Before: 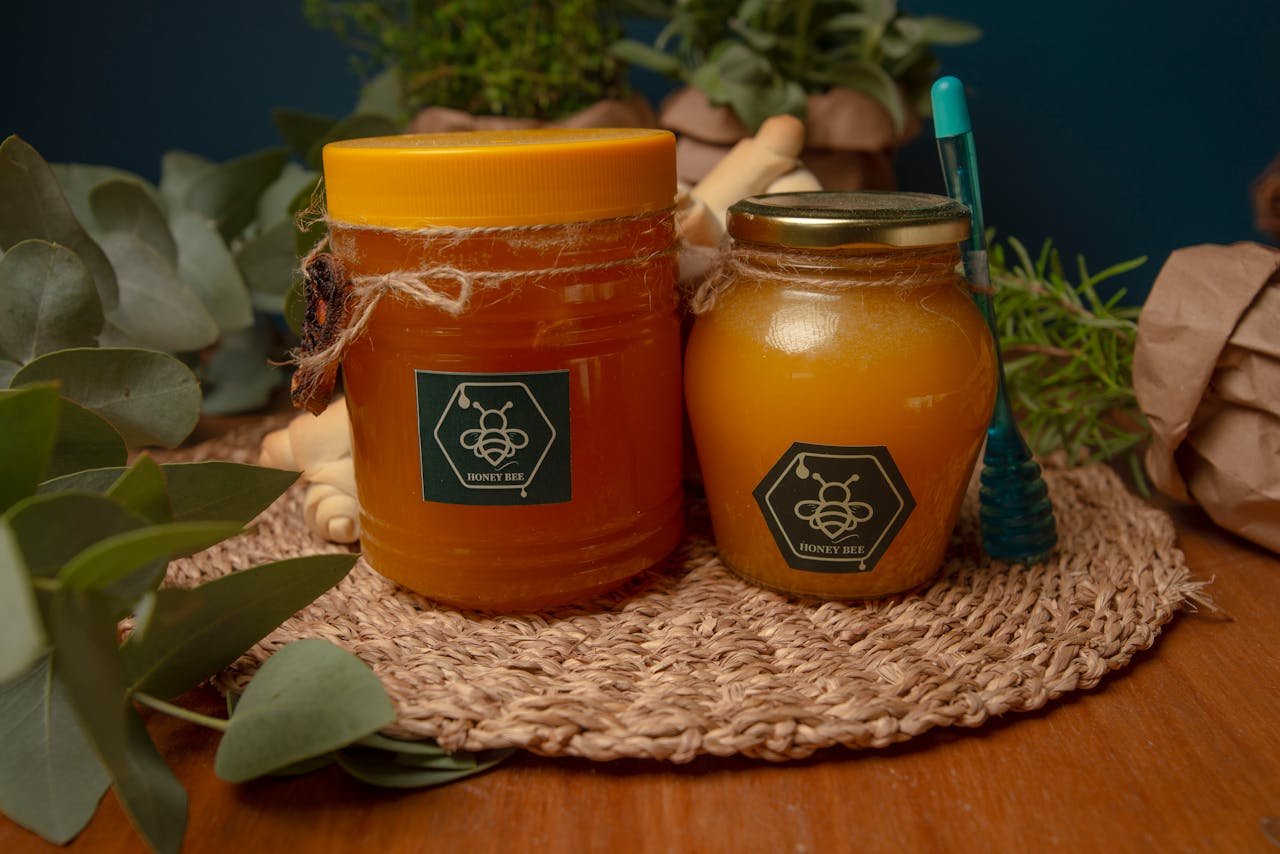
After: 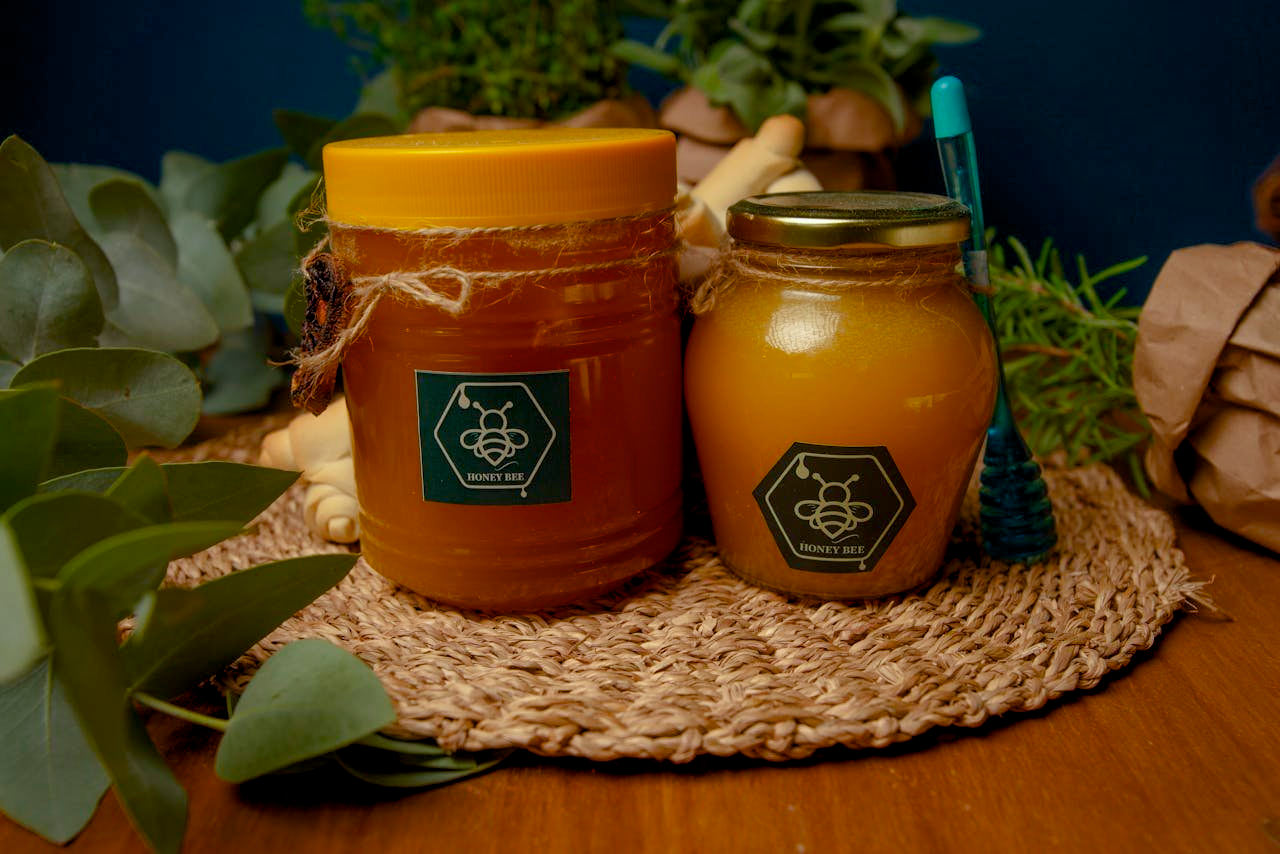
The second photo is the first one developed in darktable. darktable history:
color correction: highlights a* 1.33, highlights b* 17.57
color balance rgb: global offset › luminance -0.484%, perceptual saturation grading › global saturation 34.69%, perceptual saturation grading › highlights -29.904%, perceptual saturation grading › shadows 36.017%
color calibration: illuminant as shot in camera, x 0.378, y 0.381, temperature 4101.39 K
